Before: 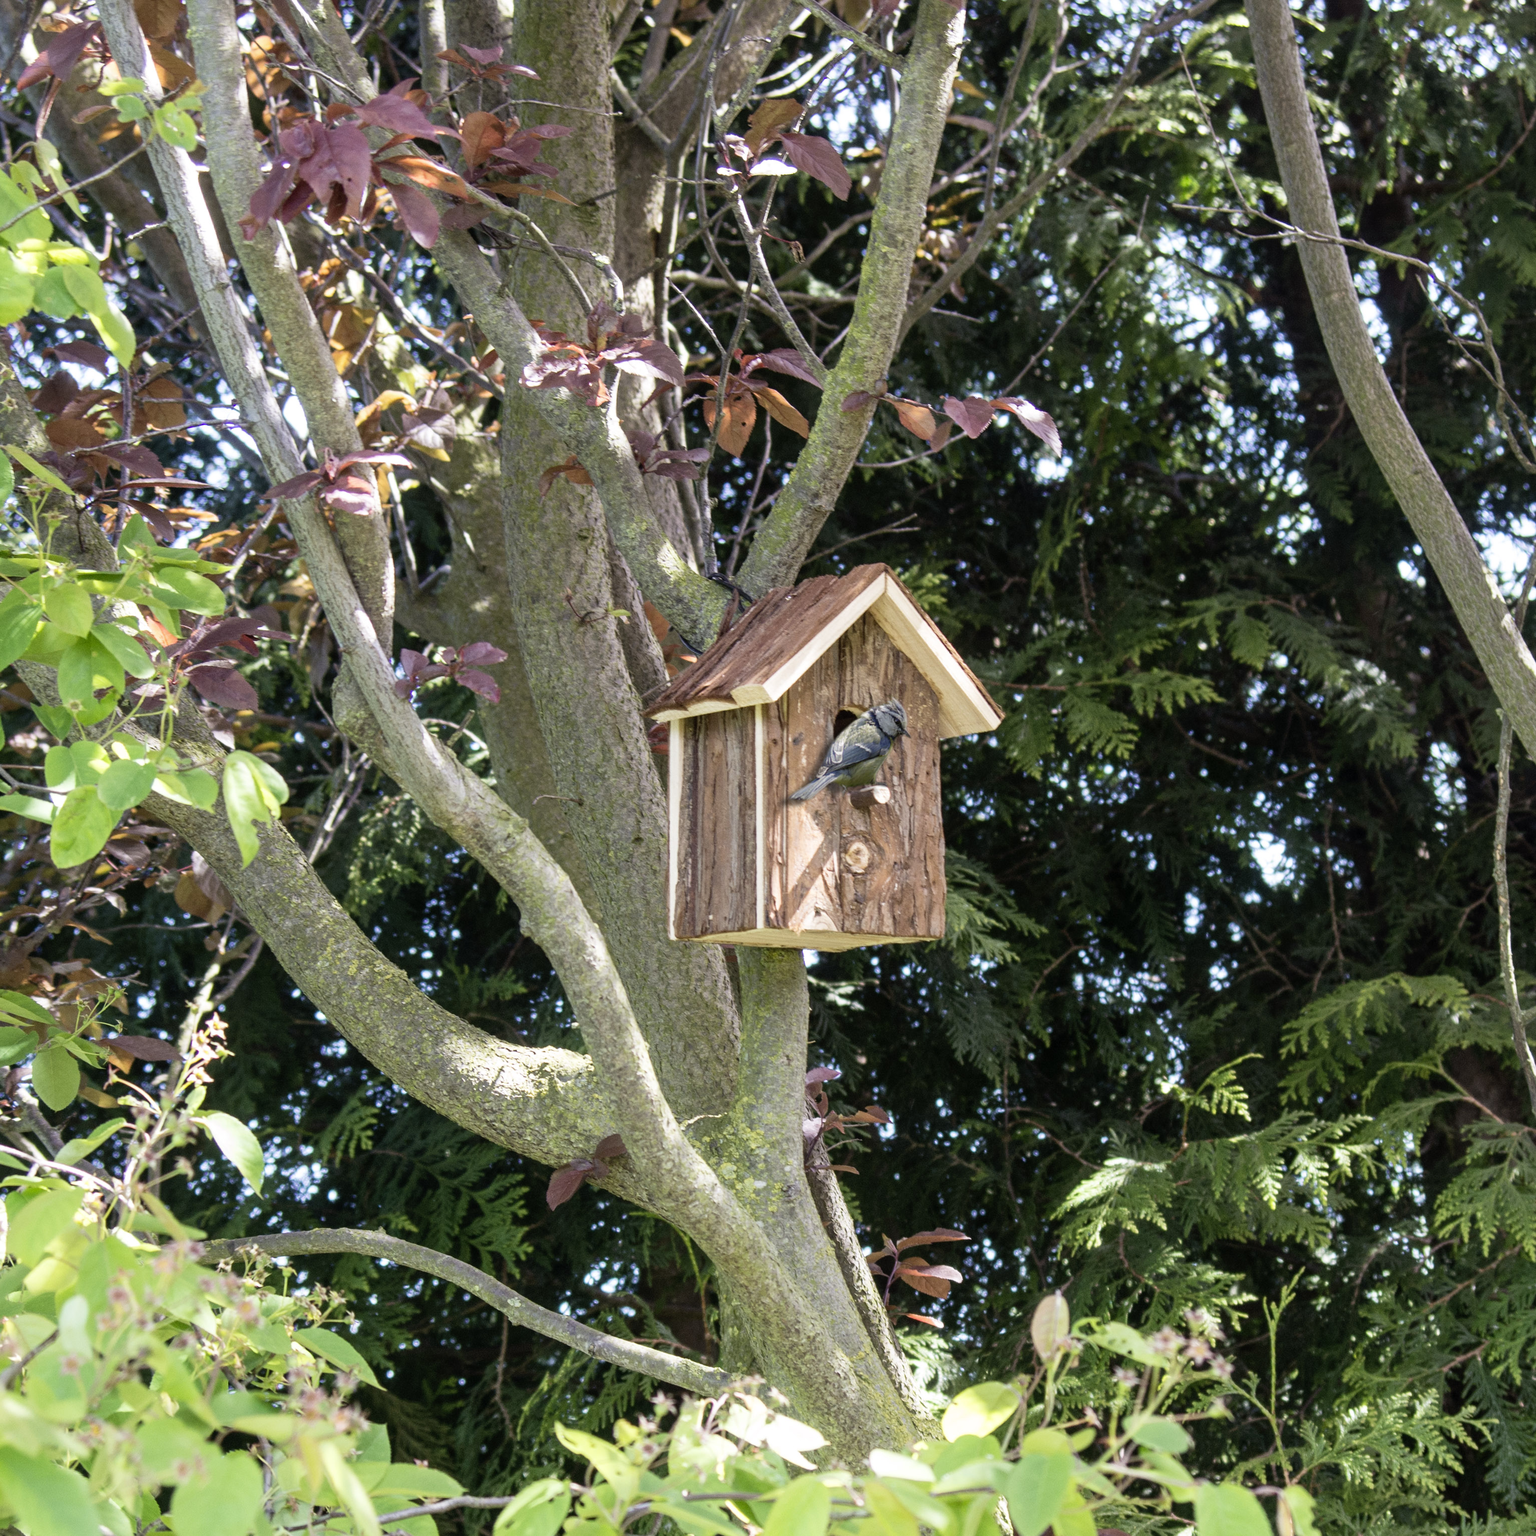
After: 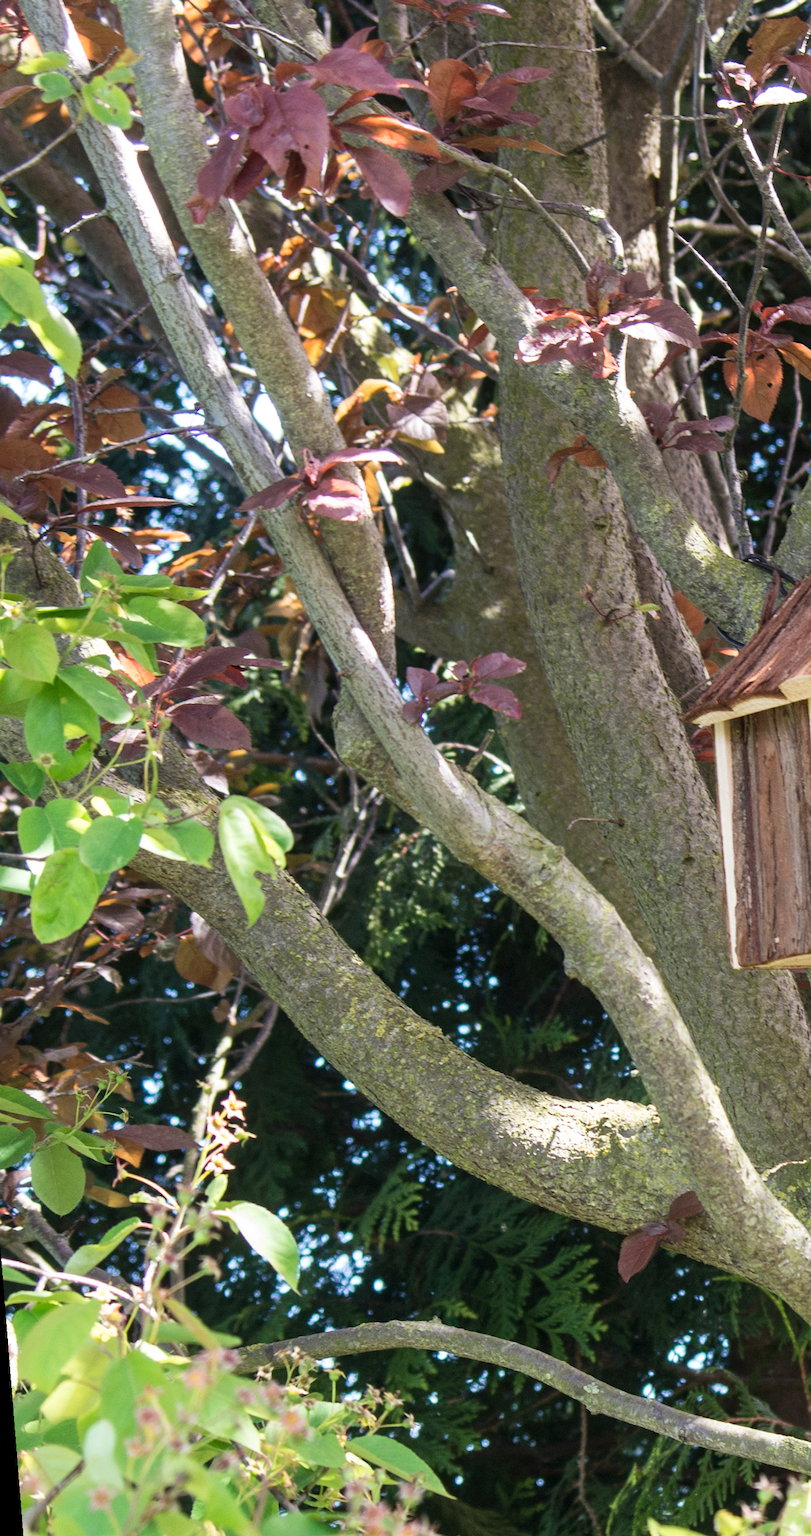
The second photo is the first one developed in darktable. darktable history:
rotate and perspective: rotation -4.57°, crop left 0.054, crop right 0.944, crop top 0.087, crop bottom 0.914
crop and rotate: left 0%, top 0%, right 50.845%
